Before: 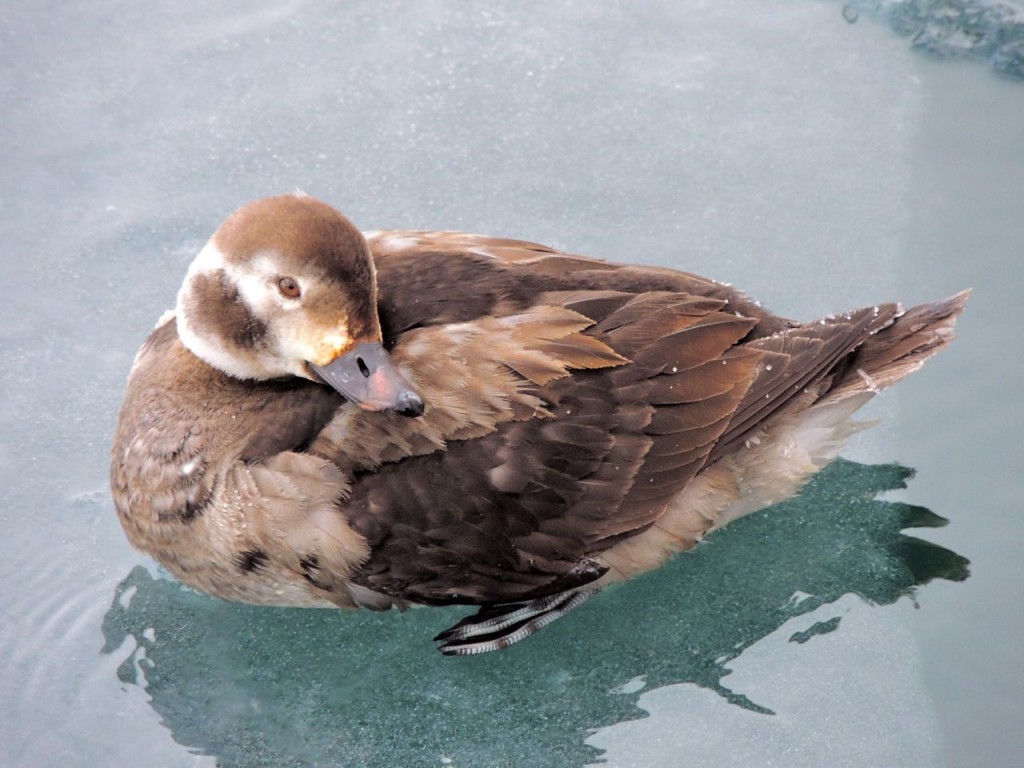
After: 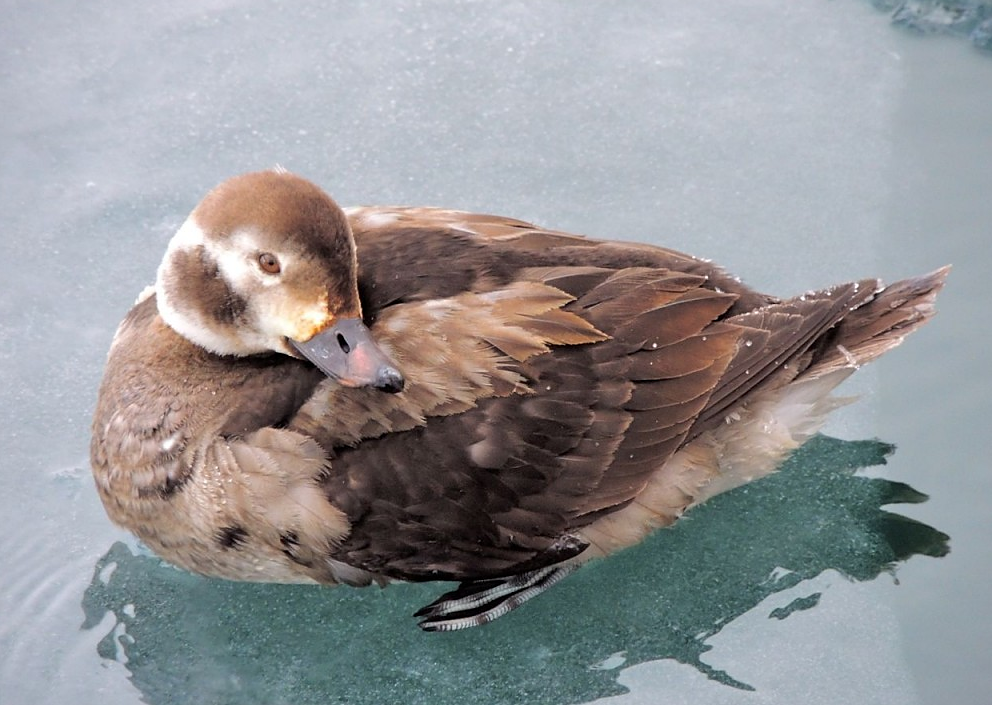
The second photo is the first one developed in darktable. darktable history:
crop: left 1.964%, top 3.251%, right 1.122%, bottom 4.933%
sharpen: radius 1
